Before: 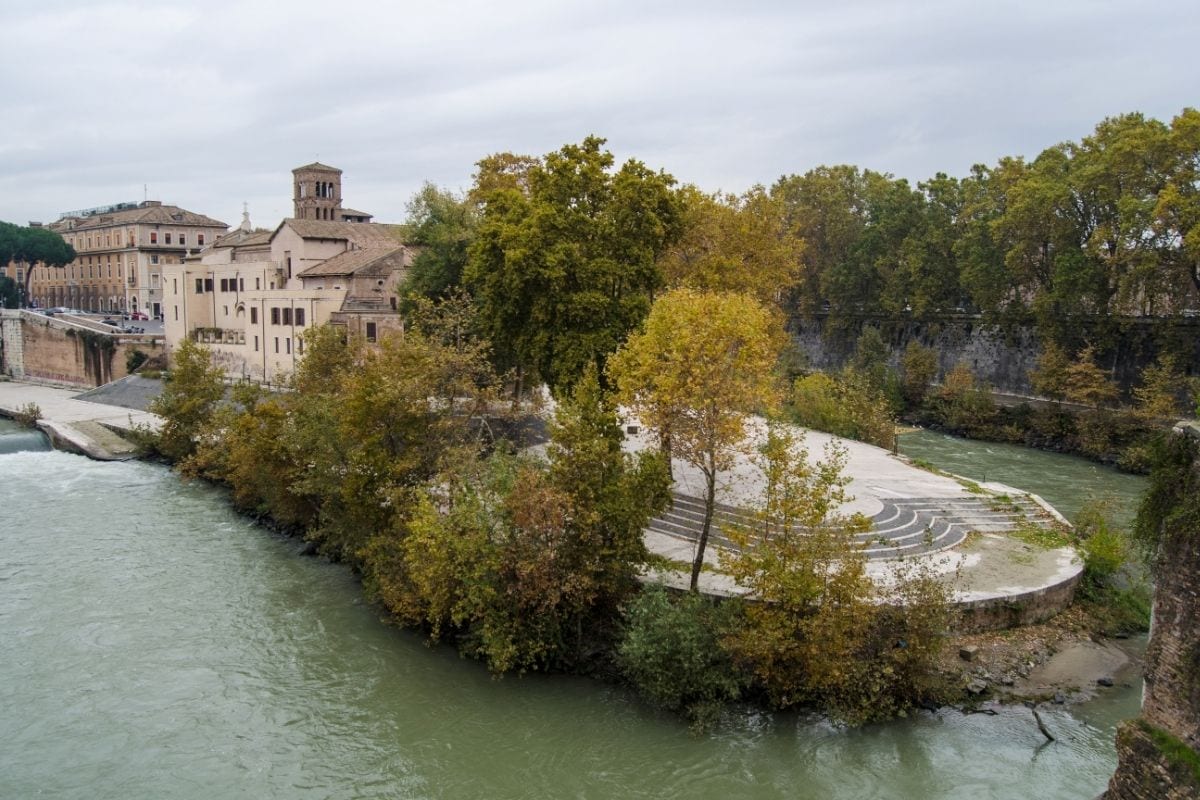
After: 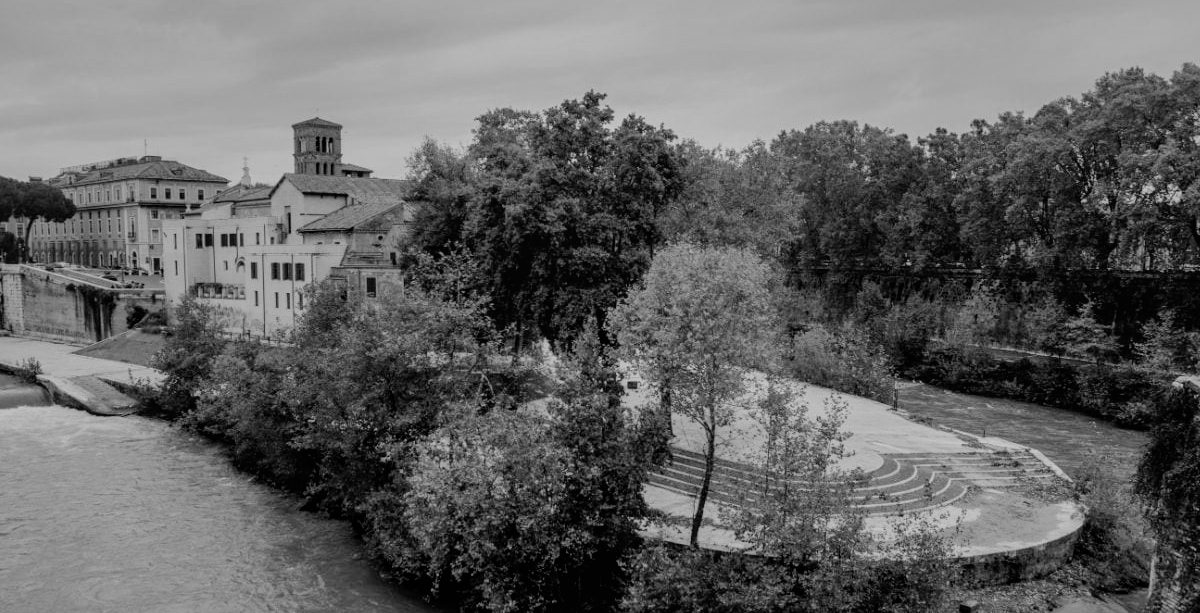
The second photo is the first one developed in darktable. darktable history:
crop: top 5.667%, bottom 17.637%
shadows and highlights: radius 108.52, shadows 40.68, highlights -72.88, low approximation 0.01, soften with gaussian
exposure: exposure -0.36 EV, compensate highlight preservation false
white balance: emerald 1
local contrast: detail 110%
filmic rgb: black relative exposure -7.75 EV, white relative exposure 4.4 EV, threshold 3 EV, target black luminance 0%, hardness 3.76, latitude 50.51%, contrast 1.074, highlights saturation mix 10%, shadows ↔ highlights balance -0.22%, color science v4 (2020), enable highlight reconstruction true
contrast brightness saturation: saturation -1
